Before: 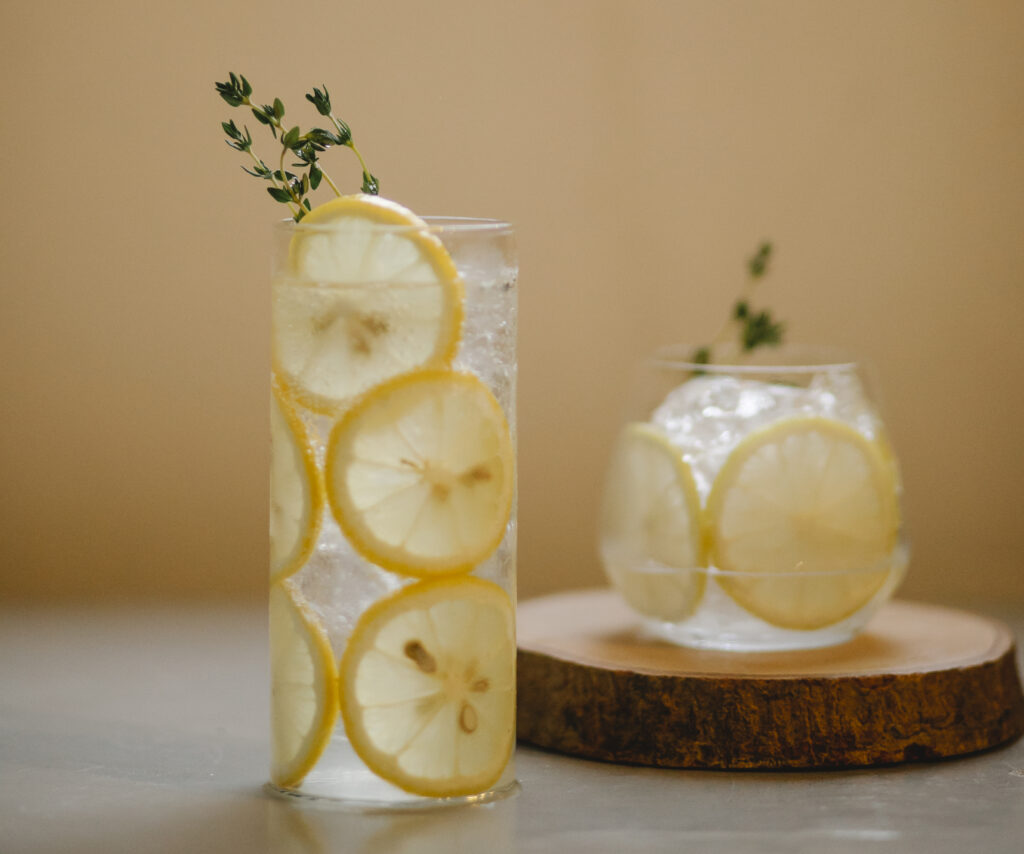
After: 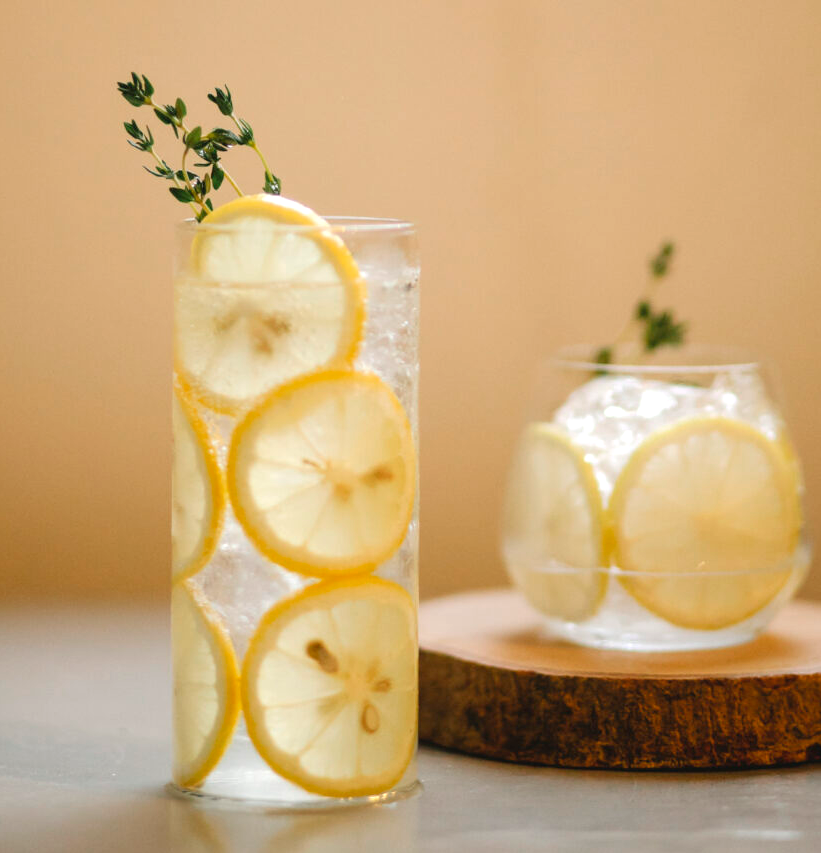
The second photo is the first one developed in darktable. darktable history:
crop and rotate: left 9.597%, right 10.195%
exposure: black level correction 0, exposure 0.5 EV, compensate exposure bias true, compensate highlight preservation false
